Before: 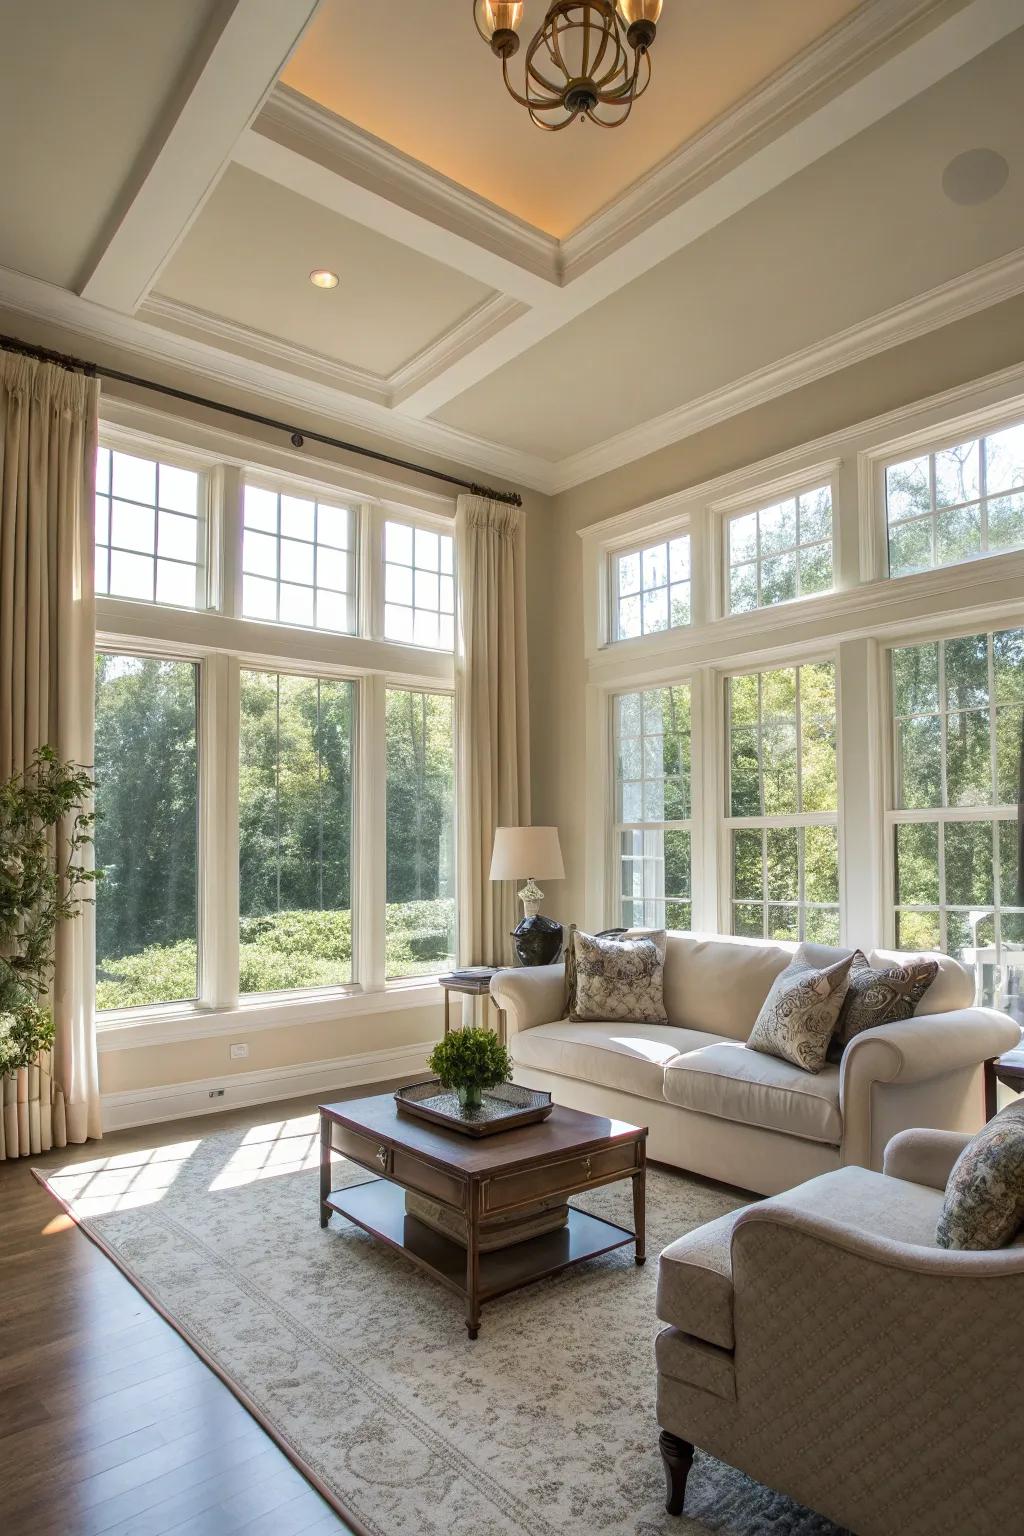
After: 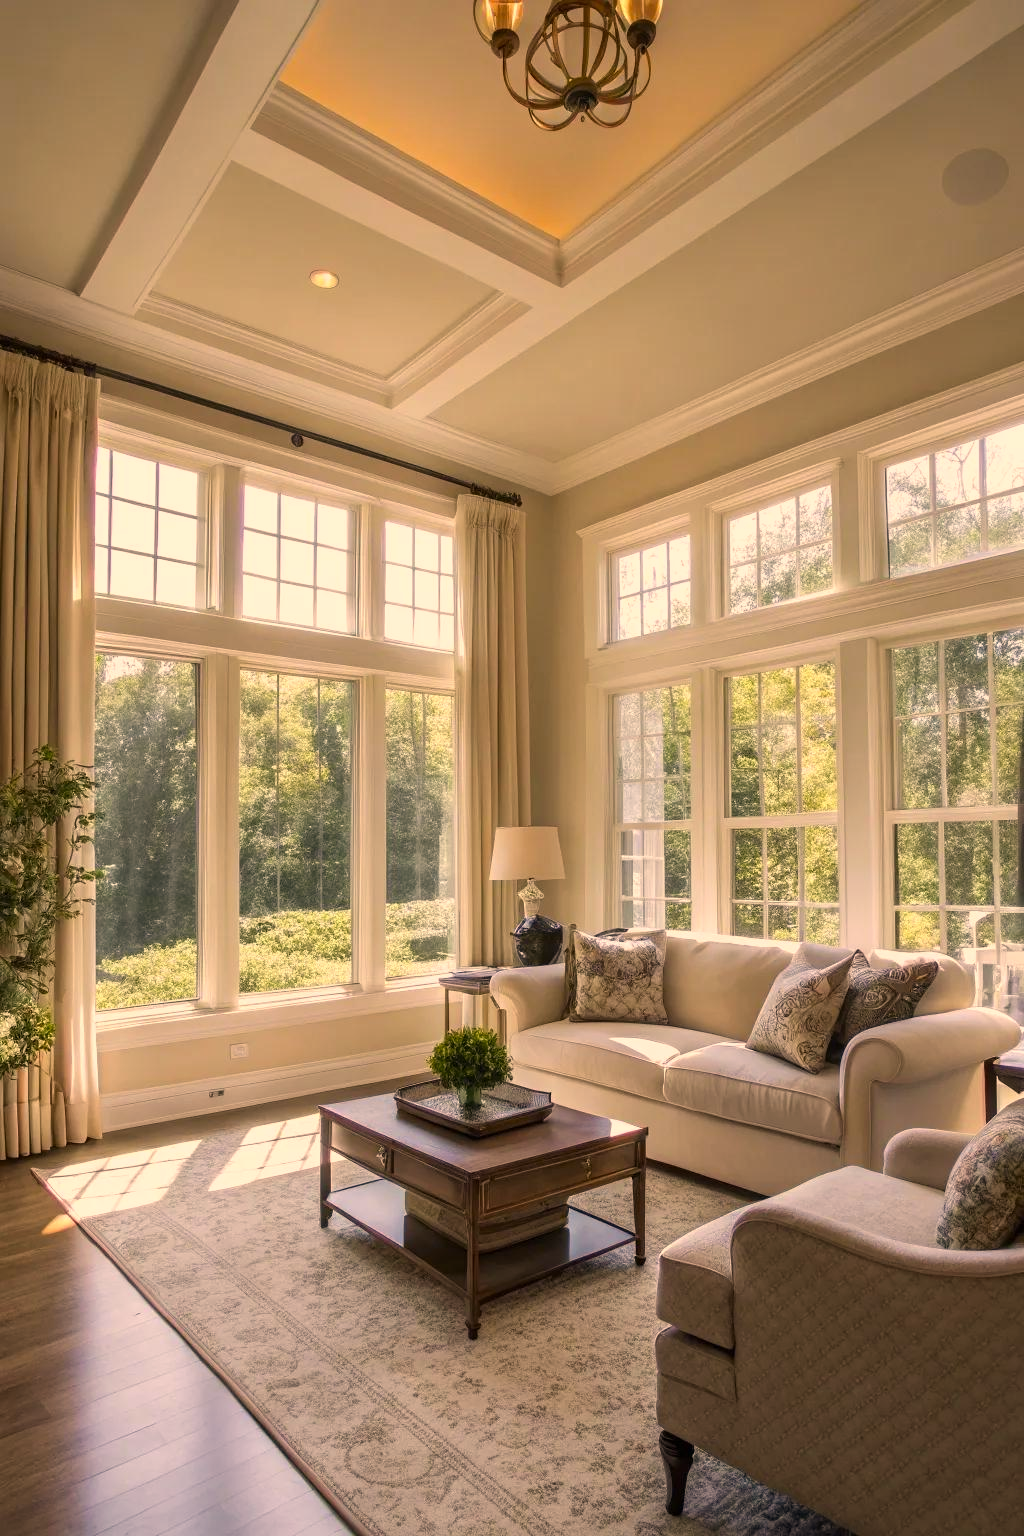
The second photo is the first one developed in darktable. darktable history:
color correction: highlights a* 14.83, highlights b* 32.01
color calibration: illuminant as shot in camera, x 0.358, y 0.373, temperature 4628.91 K
